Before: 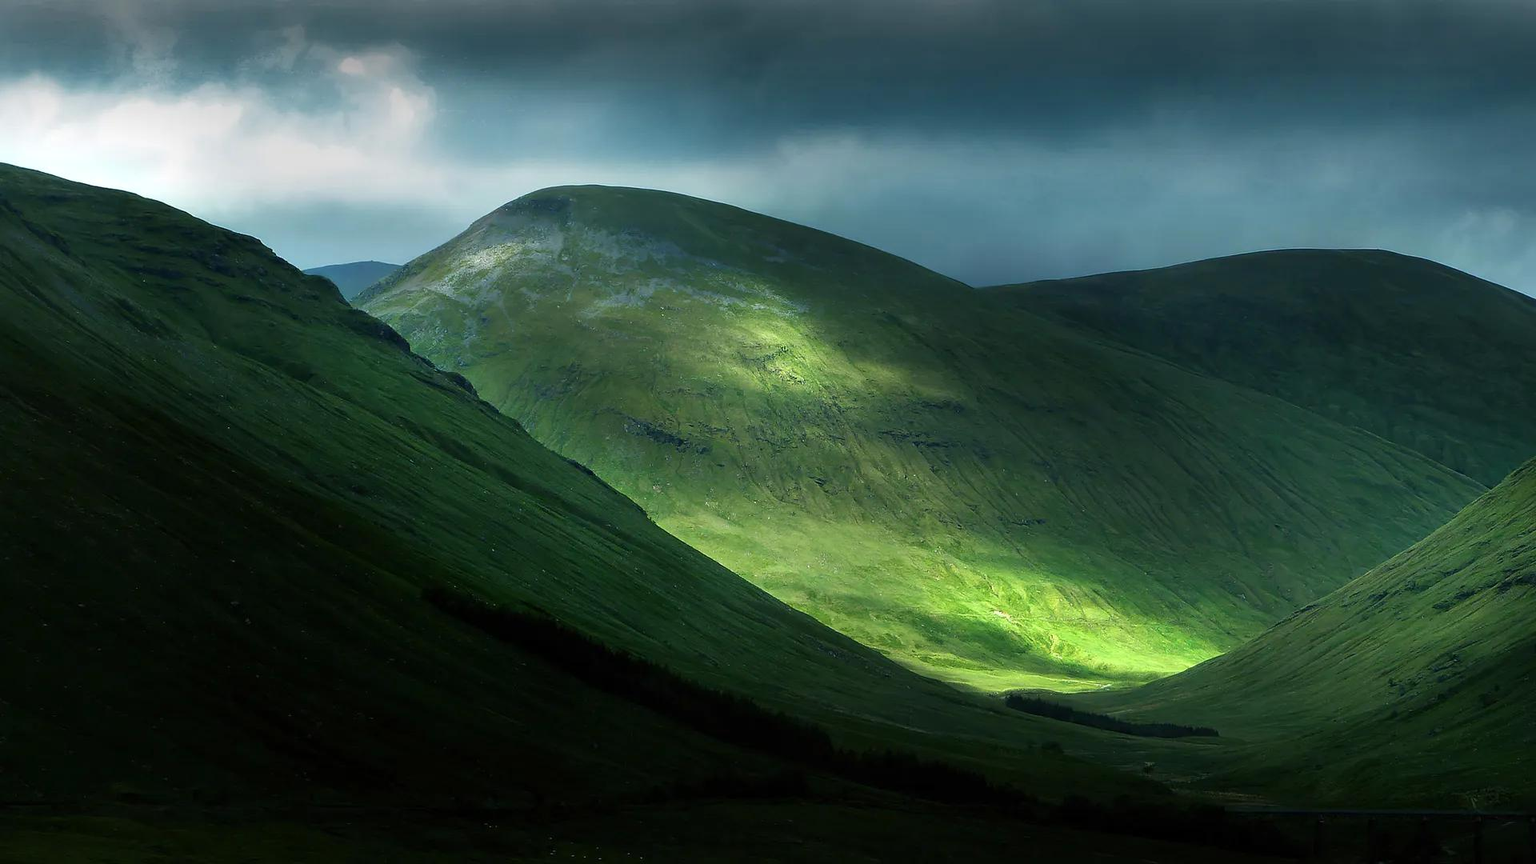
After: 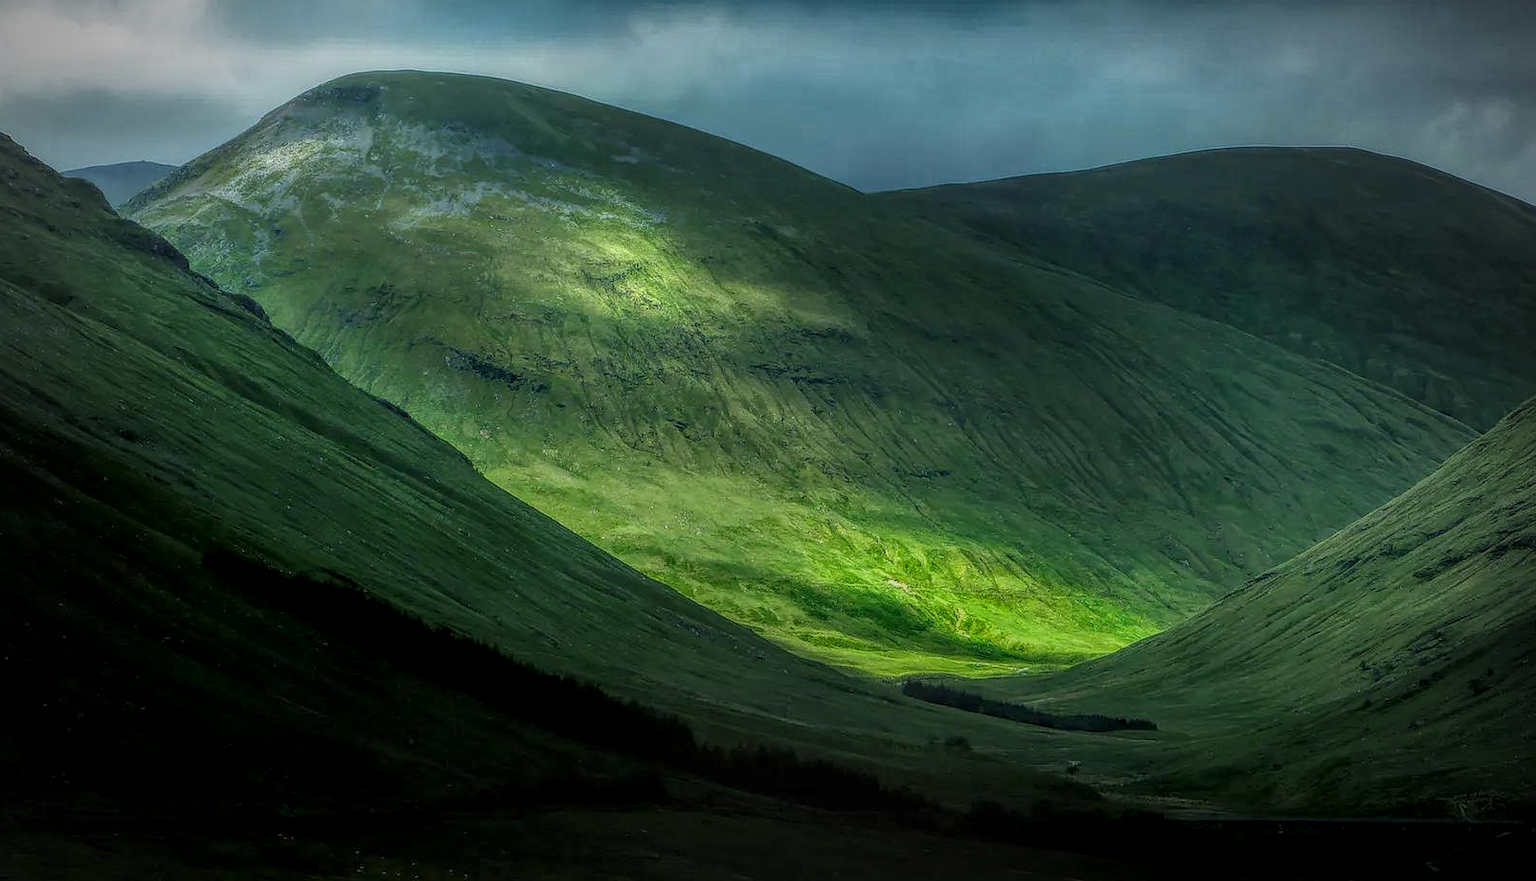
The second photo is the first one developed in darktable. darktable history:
vignetting: fall-off start 71.73%, center (-0.035, 0.152)
local contrast: highlights 20%, shadows 24%, detail 201%, midtone range 0.2
crop: left 16.408%, top 14.719%
